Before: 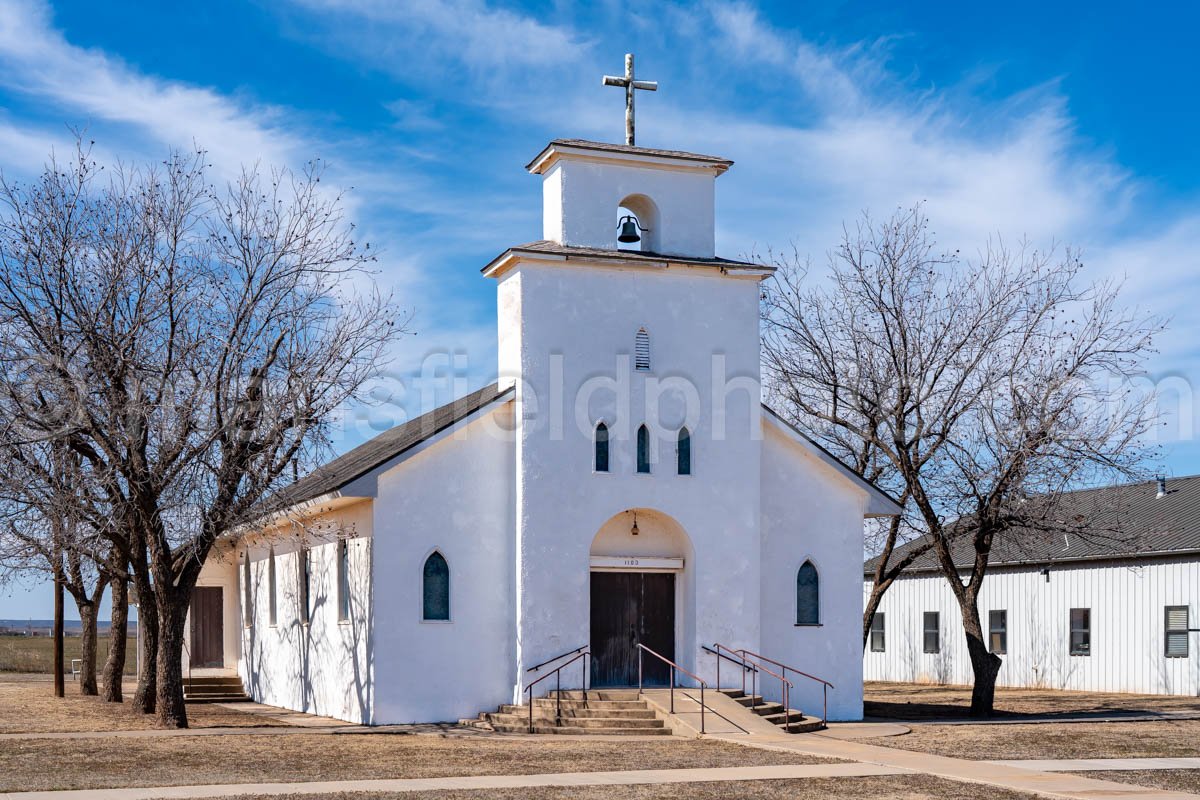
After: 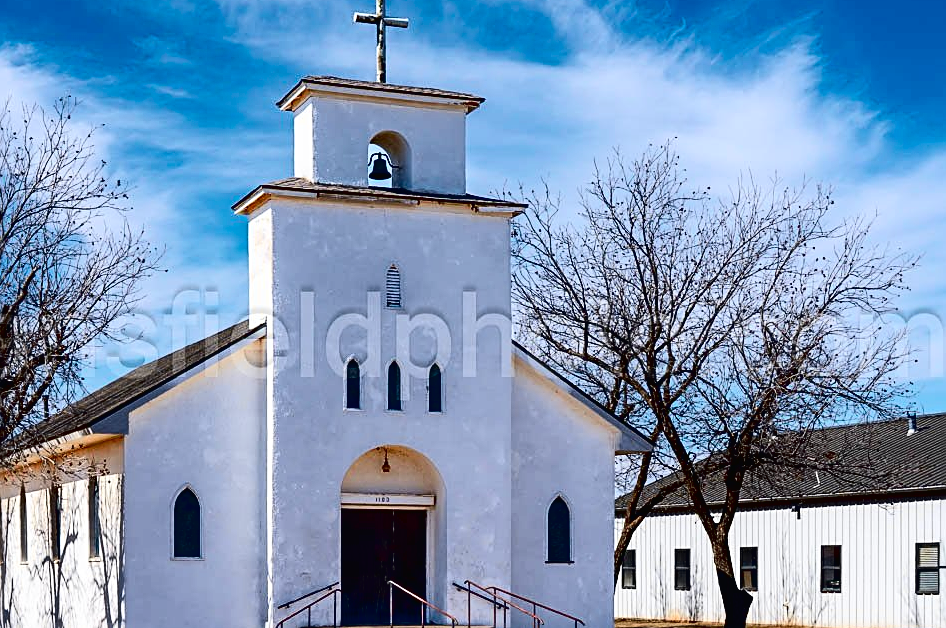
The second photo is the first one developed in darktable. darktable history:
exposure: black level correction 0.005, exposure 0.003 EV, compensate exposure bias true, compensate highlight preservation false
contrast brightness saturation: contrast 0.188, brightness -0.225, saturation 0.106
tone curve: curves: ch0 [(0, 0.013) (0.054, 0.018) (0.205, 0.191) (0.289, 0.292) (0.39, 0.424) (0.493, 0.551) (0.666, 0.743) (0.795, 0.841) (1, 0.998)]; ch1 [(0, 0) (0.385, 0.343) (0.439, 0.415) (0.494, 0.495) (0.501, 0.501) (0.51, 0.509) (0.548, 0.554) (0.586, 0.614) (0.66, 0.706) (0.783, 0.804) (1, 1)]; ch2 [(0, 0) (0.304, 0.31) (0.403, 0.399) (0.441, 0.428) (0.47, 0.469) (0.498, 0.496) (0.524, 0.538) (0.566, 0.579) (0.633, 0.665) (0.7, 0.711) (1, 1)], color space Lab, independent channels, preserve colors none
shadows and highlights: radius 333.89, shadows 64.15, highlights 5.32, compress 87.55%, soften with gaussian
crop and rotate: left 20.765%, top 7.924%, right 0.392%, bottom 13.556%
sharpen: on, module defaults
